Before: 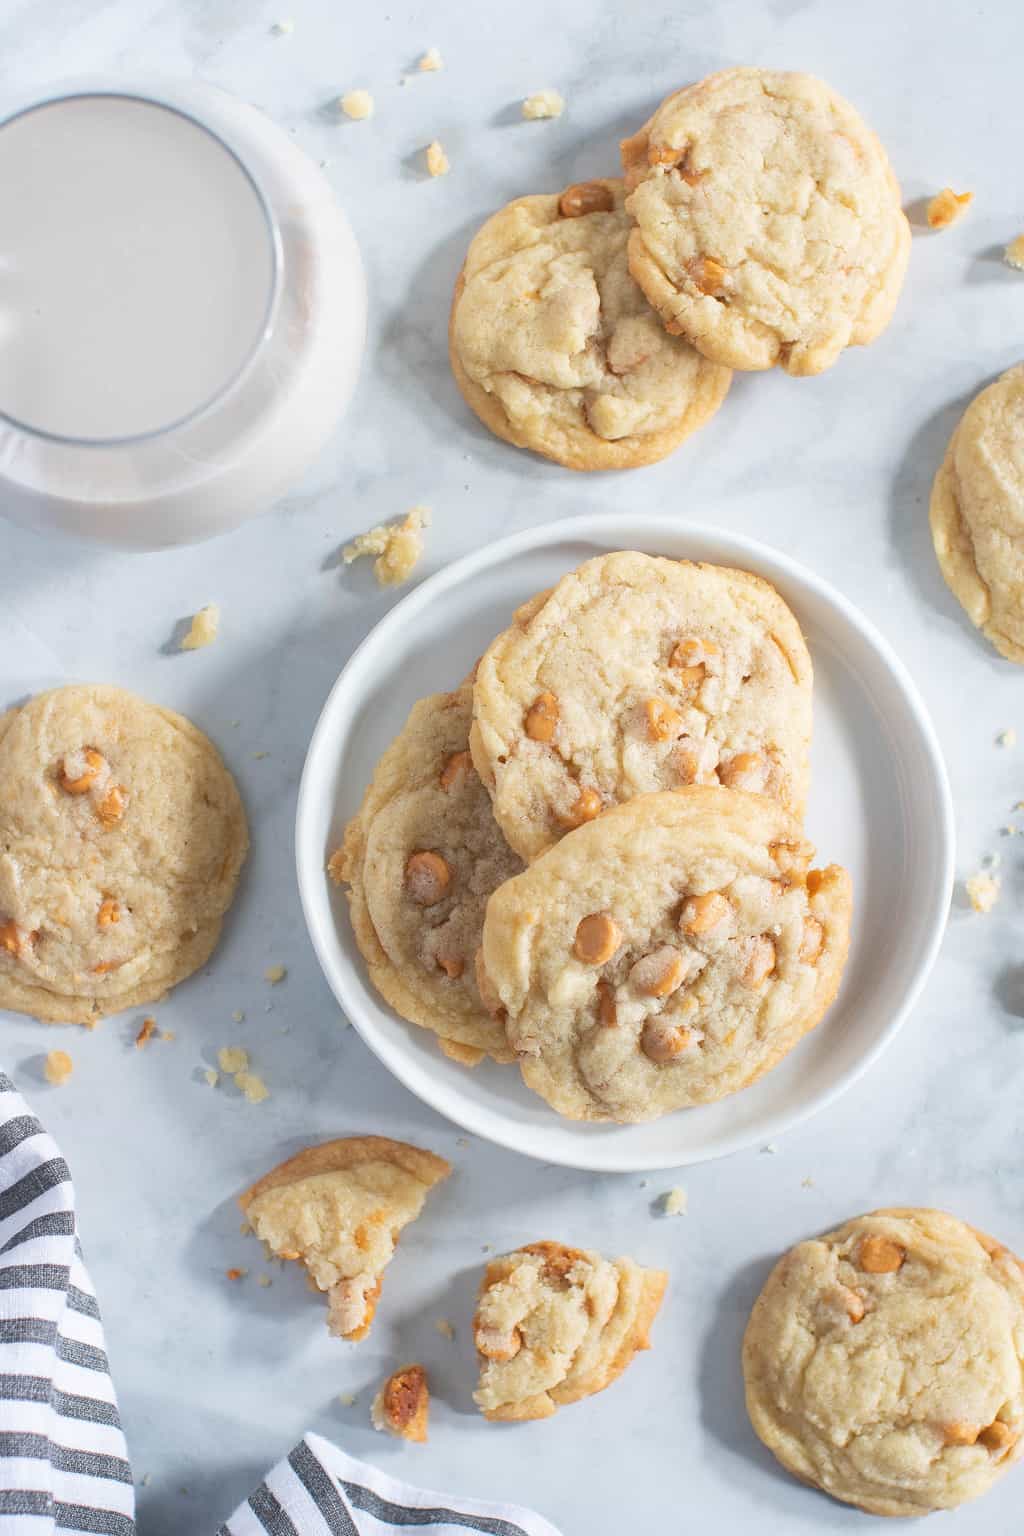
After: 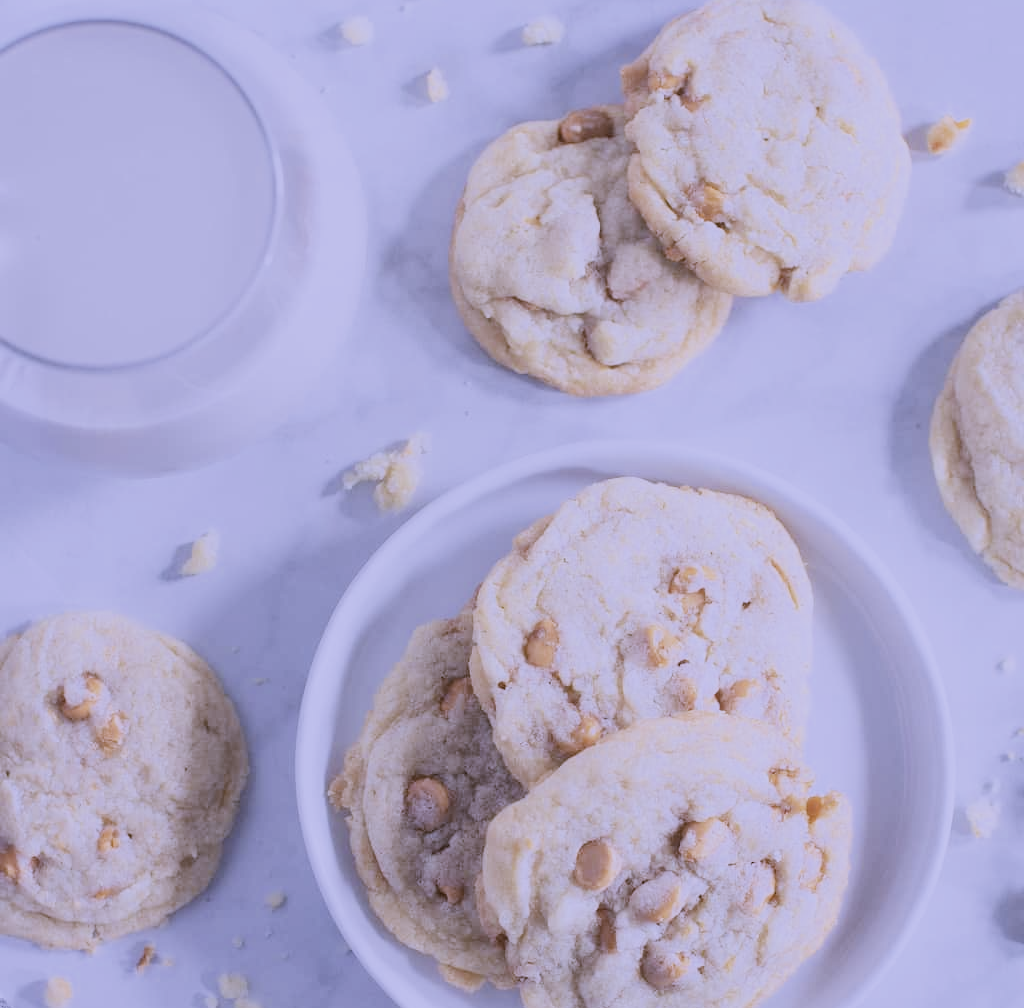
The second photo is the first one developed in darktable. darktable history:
contrast brightness saturation: contrast 0.1, saturation -0.36
filmic rgb: black relative exposure -7.65 EV, white relative exposure 4.56 EV, hardness 3.61
white balance: red 0.98, blue 1.61
crop and rotate: top 4.848%, bottom 29.503%
